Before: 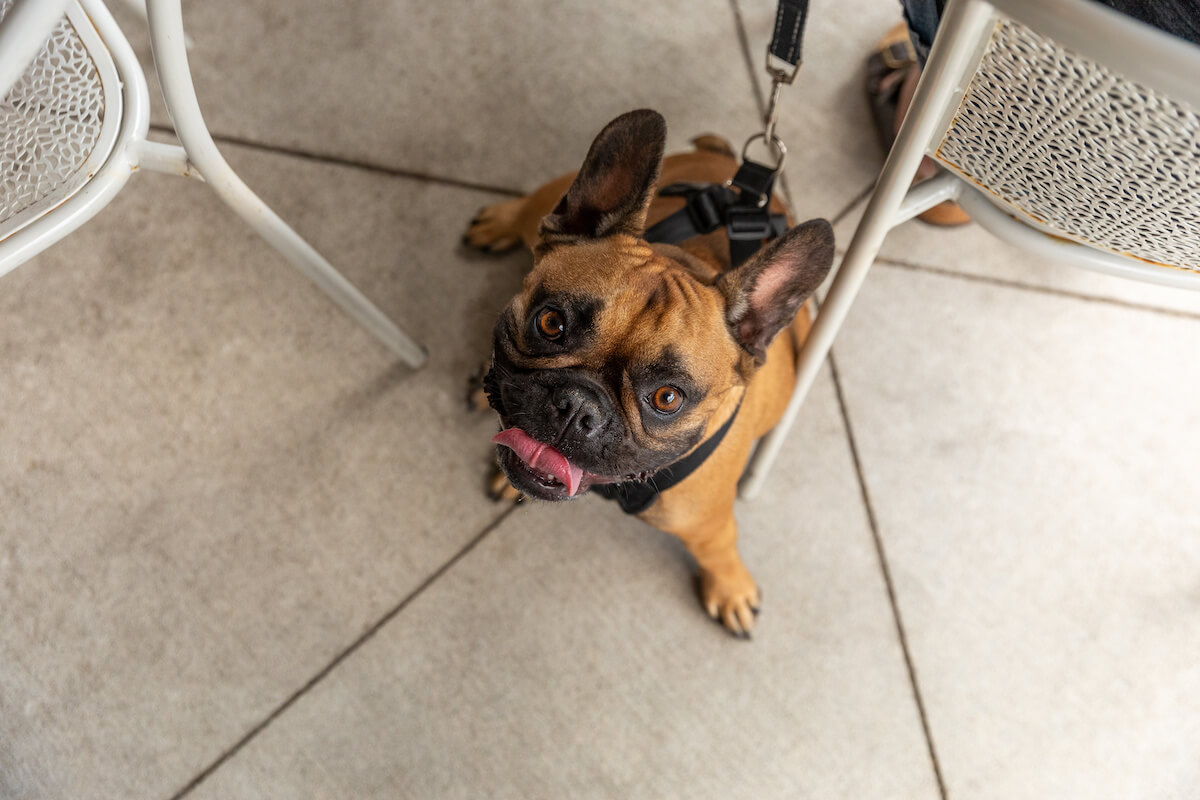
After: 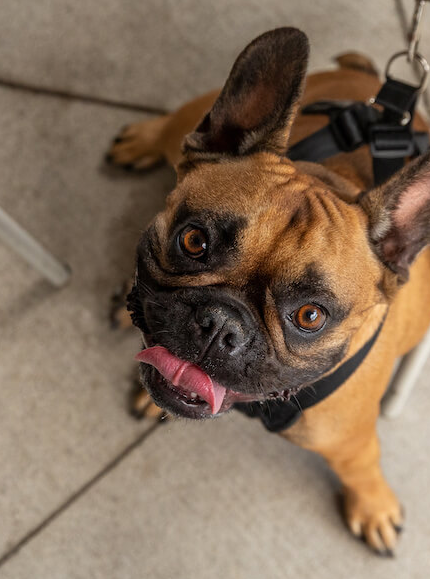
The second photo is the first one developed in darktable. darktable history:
crop and rotate: left 29.759%, top 10.34%, right 34.405%, bottom 17.191%
